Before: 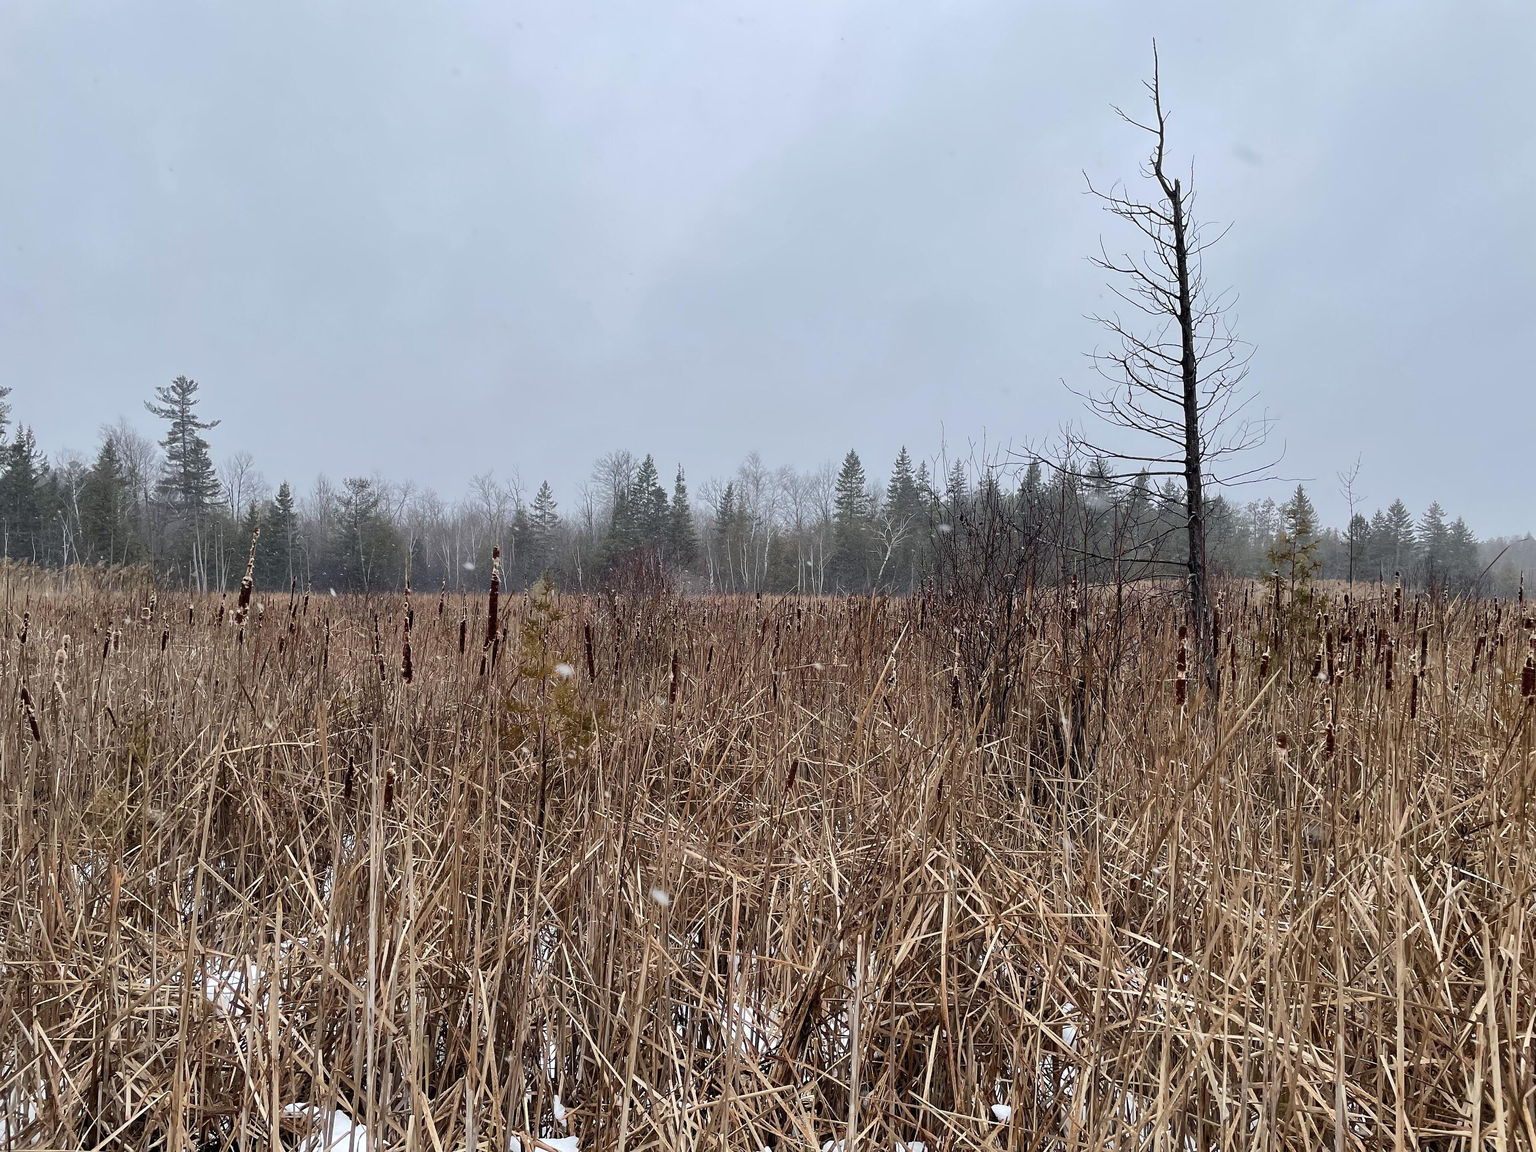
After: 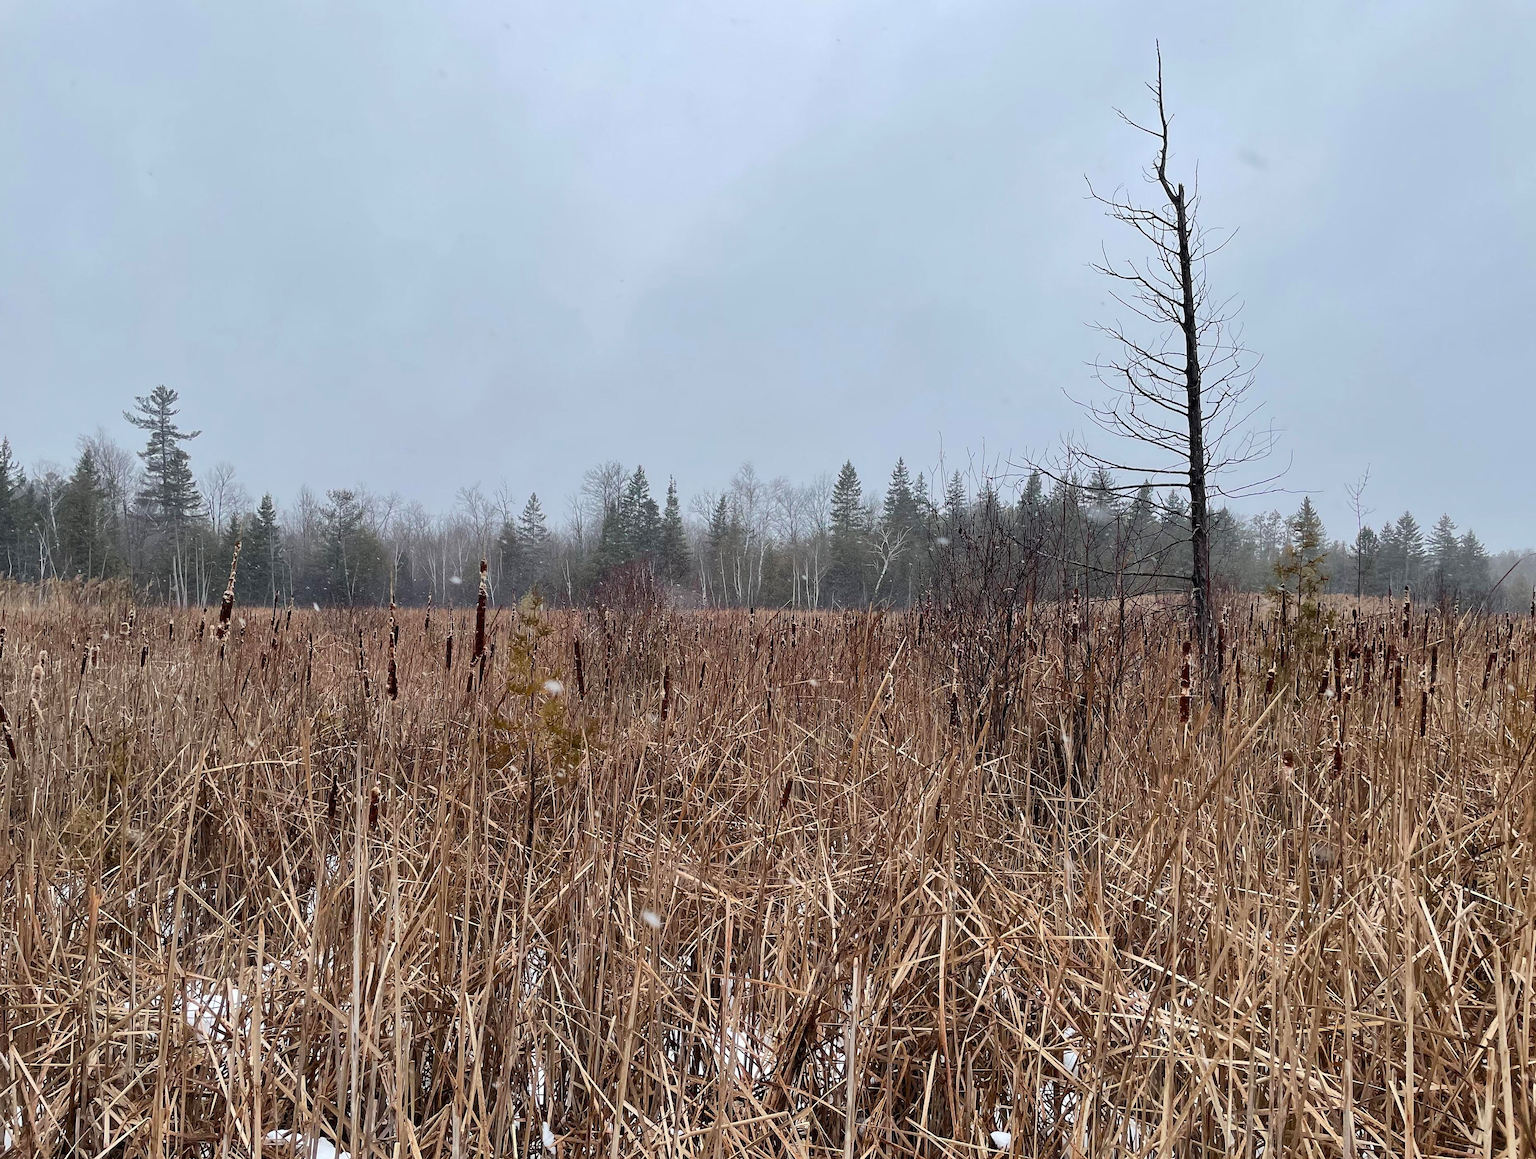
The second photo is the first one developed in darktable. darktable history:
crop and rotate: left 1.593%, right 0.759%, bottom 1.723%
